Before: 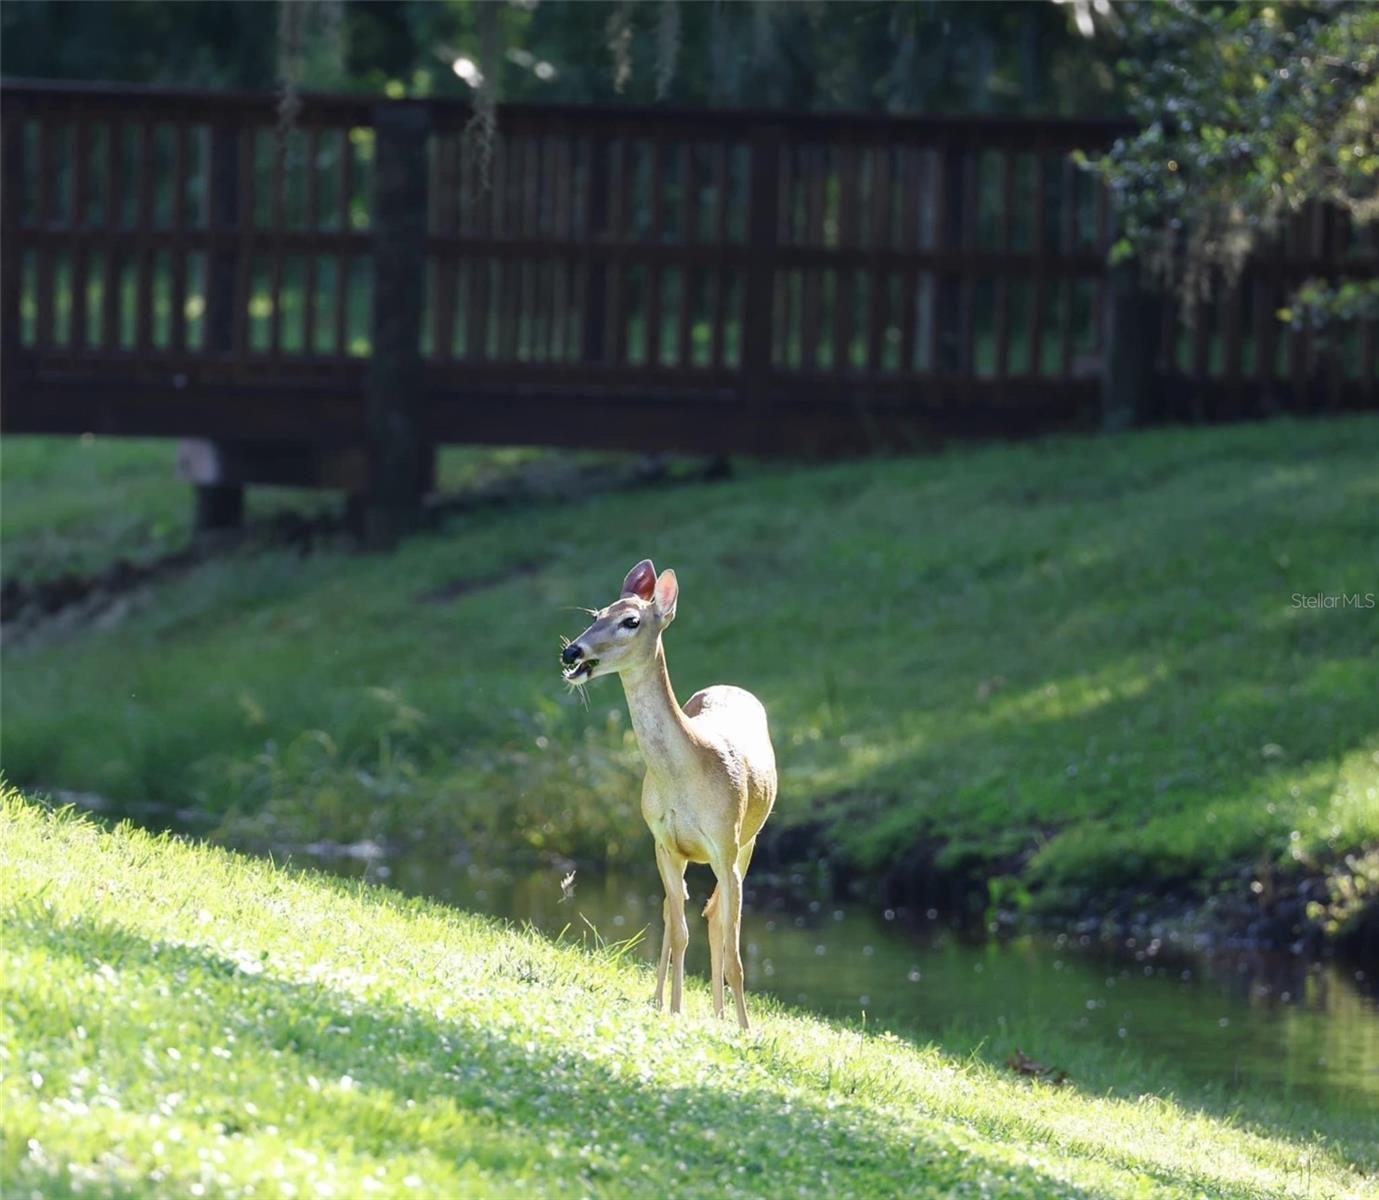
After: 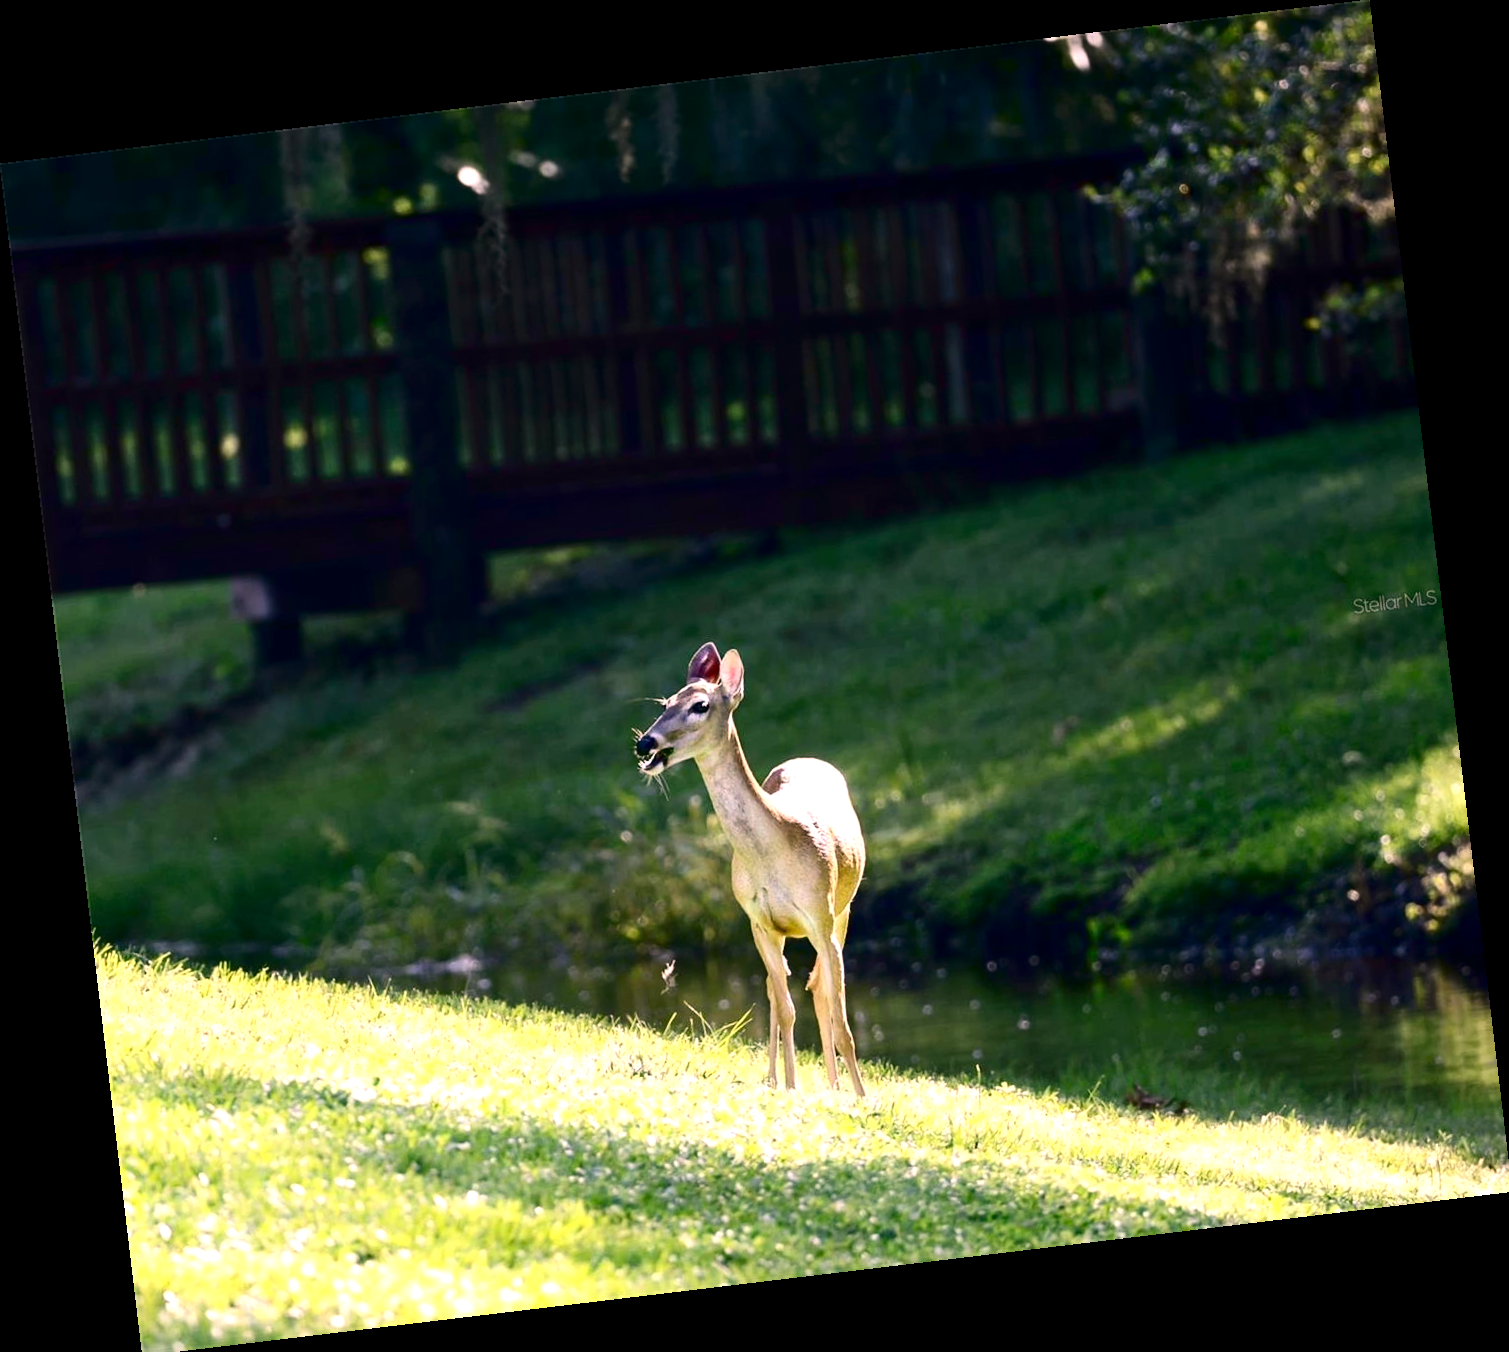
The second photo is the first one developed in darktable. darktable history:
crop: top 0.05%, bottom 0.098%
contrast brightness saturation: contrast 0.19, brightness -0.24, saturation 0.11
color correction: highlights a* 14.52, highlights b* 4.84
rotate and perspective: rotation -6.83°, automatic cropping off
exposure: black level correction 0.005, exposure 0.417 EV, compensate highlight preservation false
